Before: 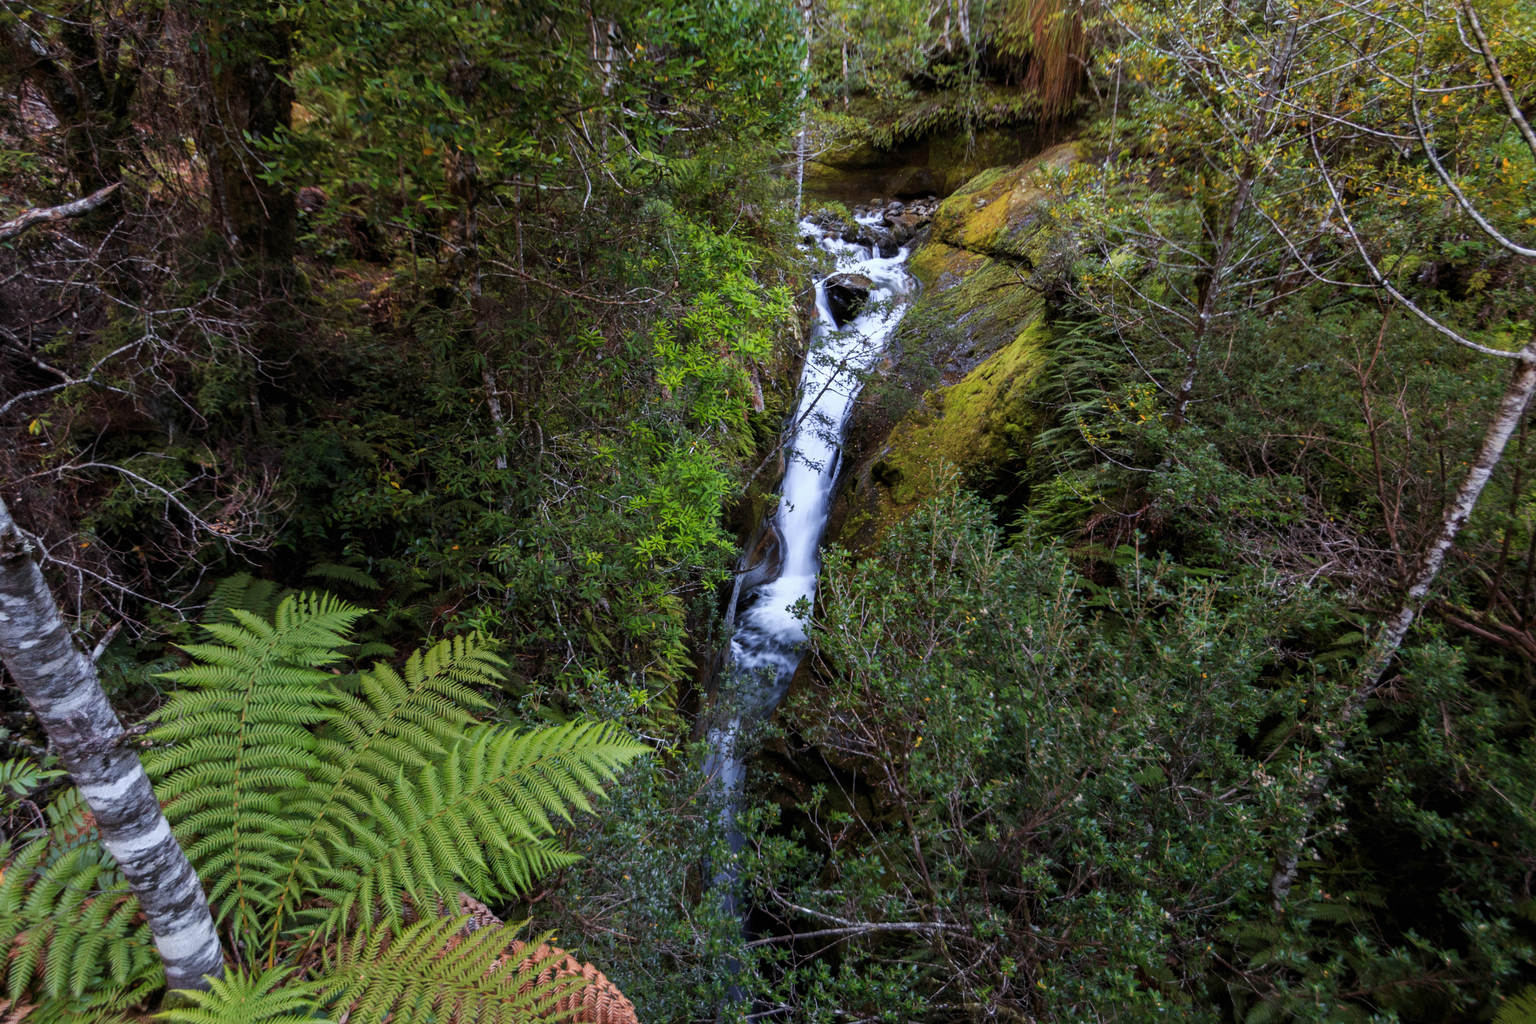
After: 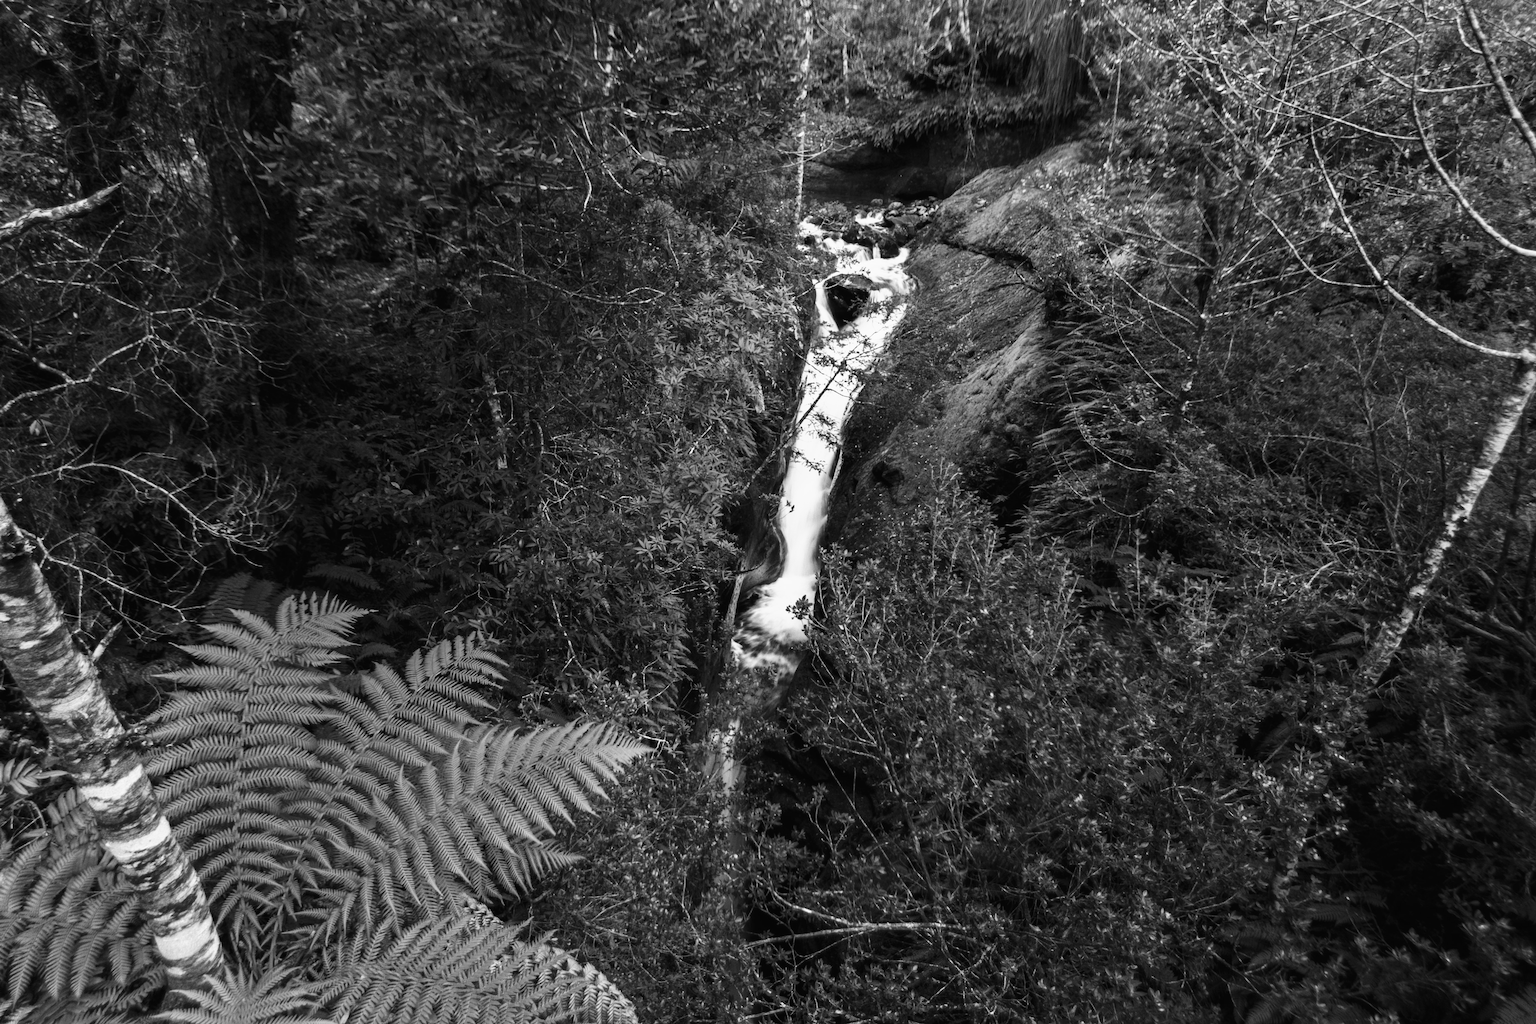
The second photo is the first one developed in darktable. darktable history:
tone curve: curves: ch0 [(0, 0.013) (0.198, 0.175) (0.512, 0.582) (0.625, 0.754) (0.81, 0.934) (1, 1)], color space Lab, linked channels, preserve colors none
color calibration "t3mujinpack channel mixer": output gray [0.22, 0.42, 0.37, 0], gray › normalize channels true, illuminant same as pipeline (D50), adaptation XYZ, x 0.346, y 0.359, gamut compression 0
